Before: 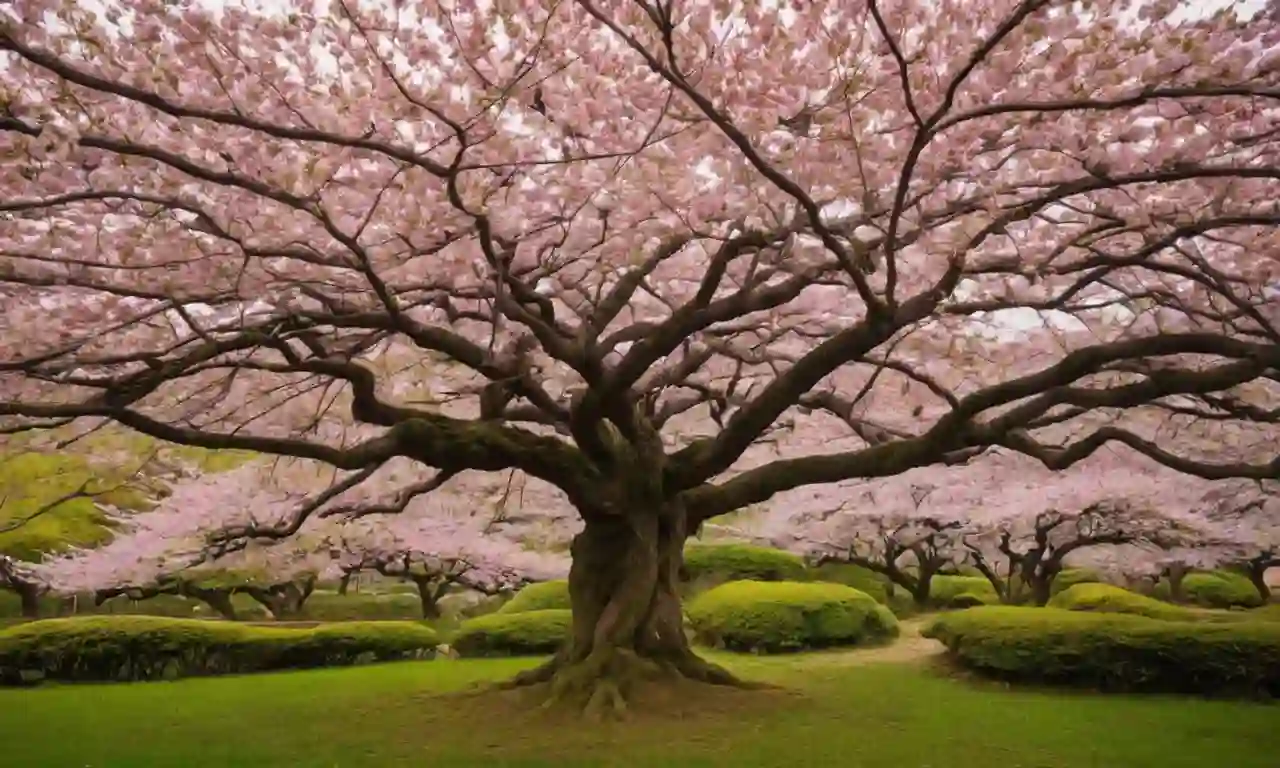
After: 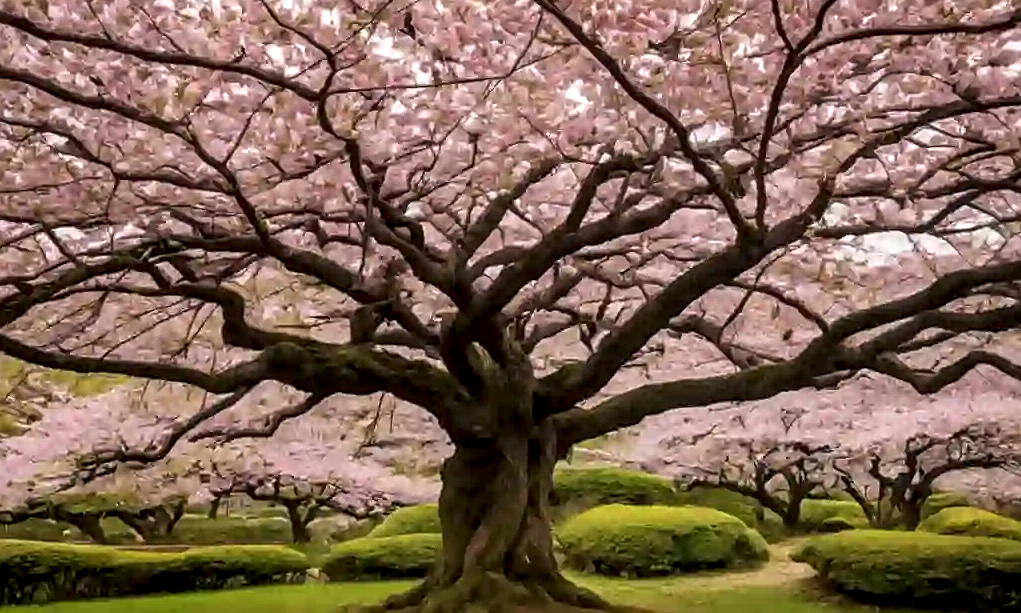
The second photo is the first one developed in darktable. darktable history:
sharpen: radius 2.202, amount 0.383, threshold 0.033
crop and rotate: left 10.196%, top 10.017%, right 10.033%, bottom 10.133%
local contrast: detail 150%
